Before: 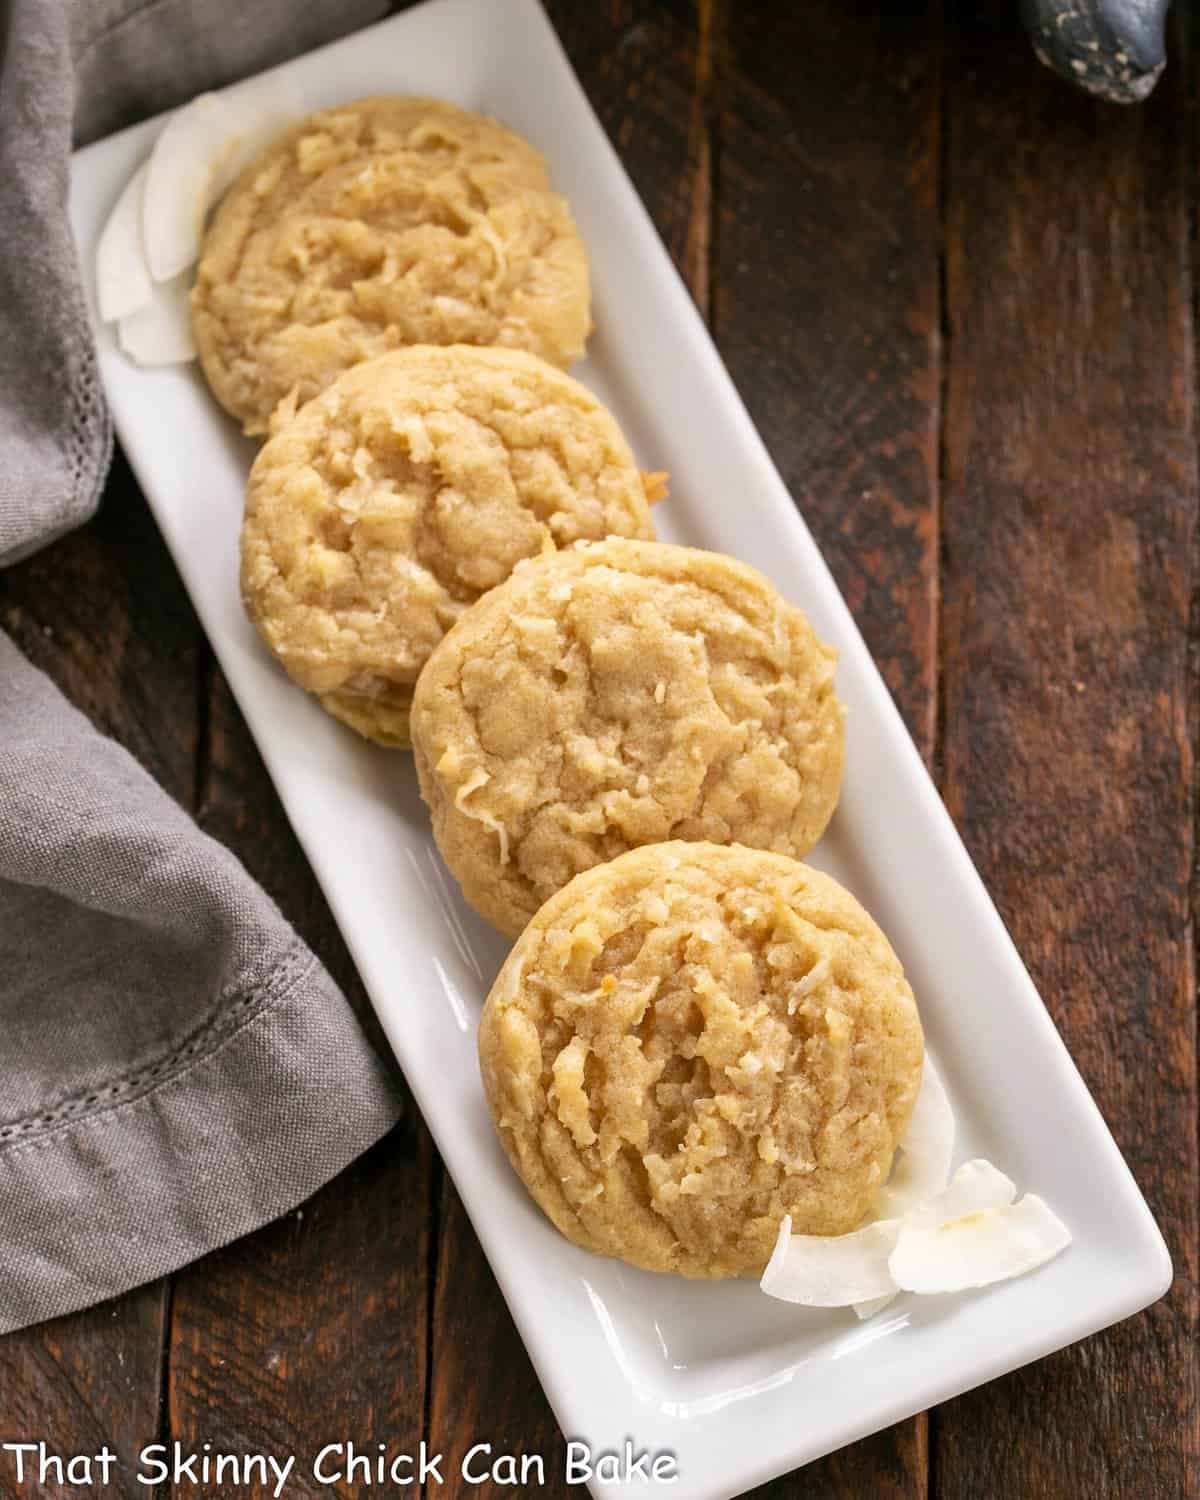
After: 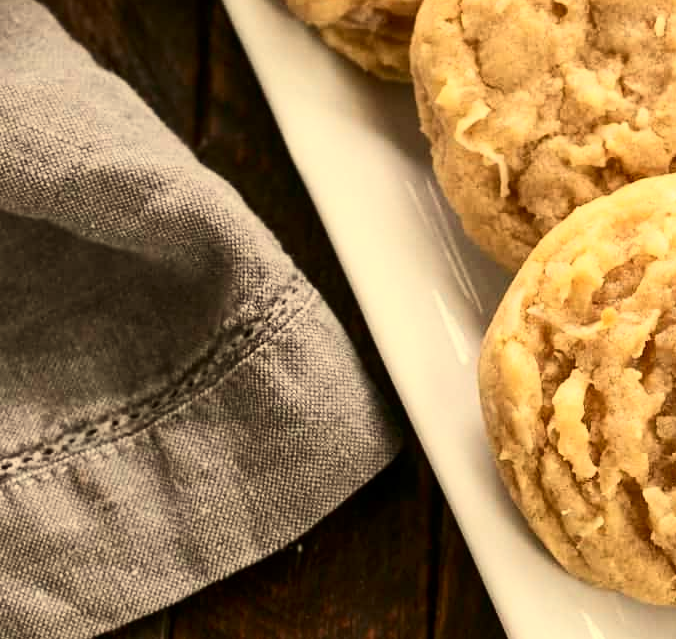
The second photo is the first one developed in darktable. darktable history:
contrast brightness saturation: contrast 0.28
crop: top 44.483%, right 43.593%, bottom 12.892%
white balance: red 1.08, blue 0.791
